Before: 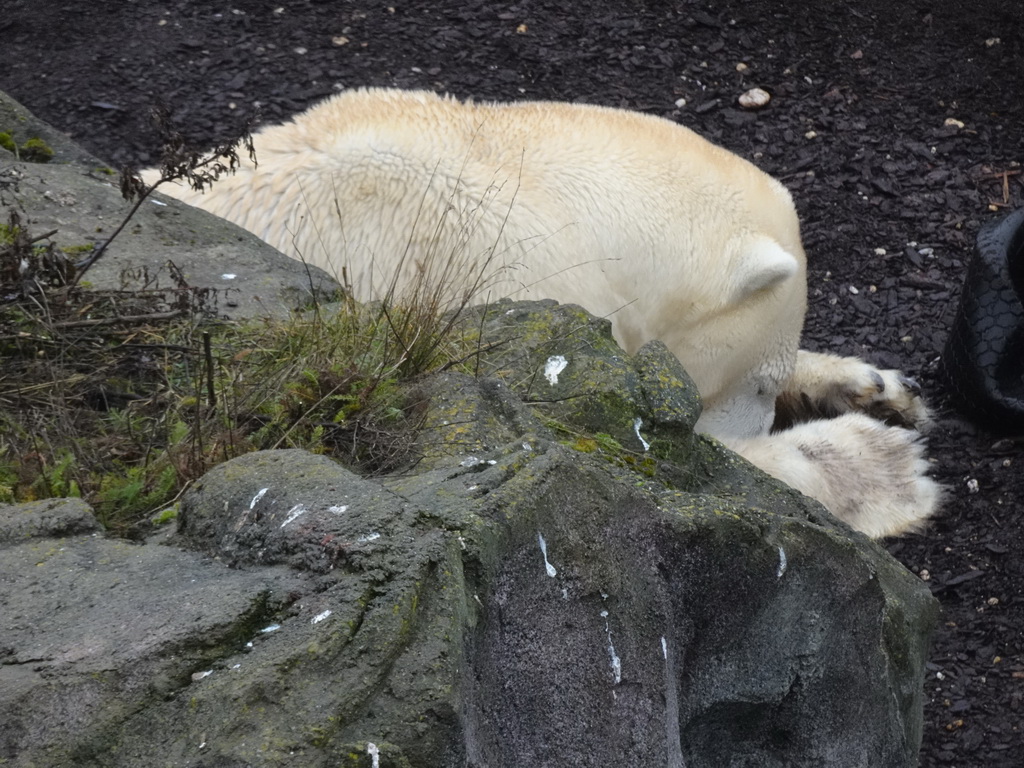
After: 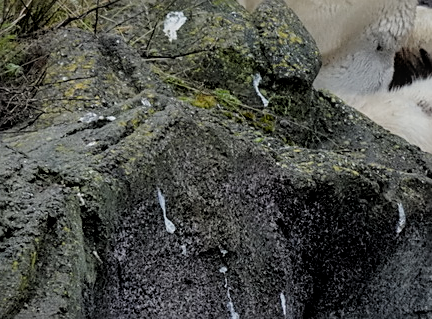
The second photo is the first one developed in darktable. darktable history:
sharpen: amount 0.56
local contrast: on, module defaults
filmic rgb: black relative exposure -4.79 EV, white relative exposure 4.03 EV, hardness 2.81
crop: left 37.288%, top 44.879%, right 20.515%, bottom 13.474%
